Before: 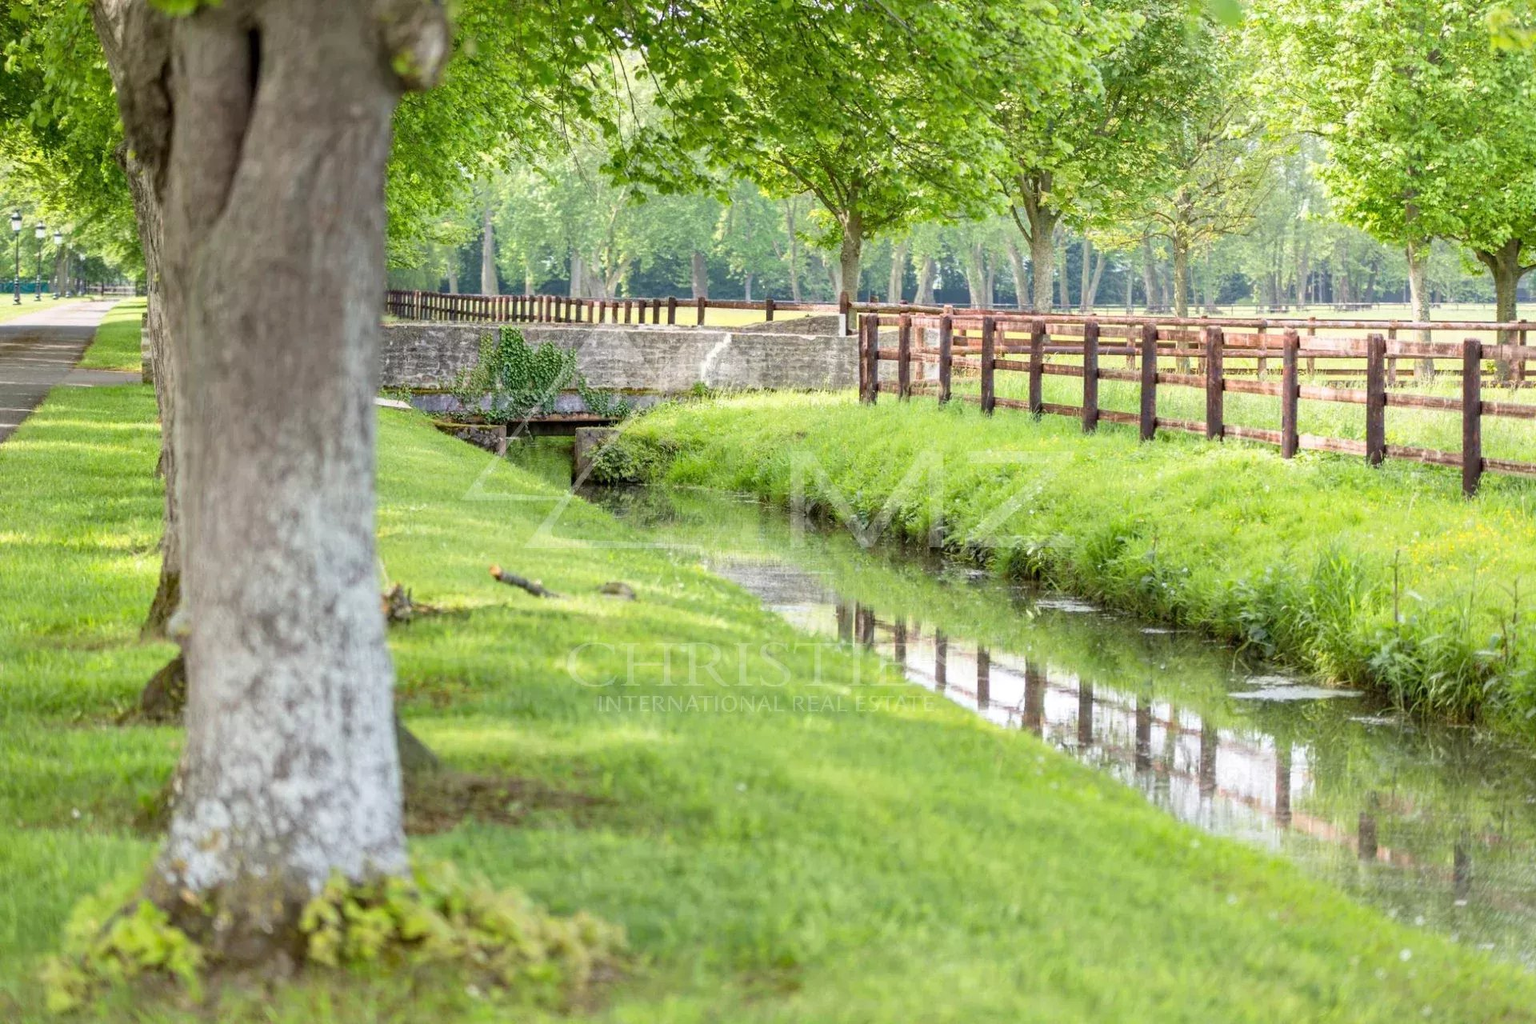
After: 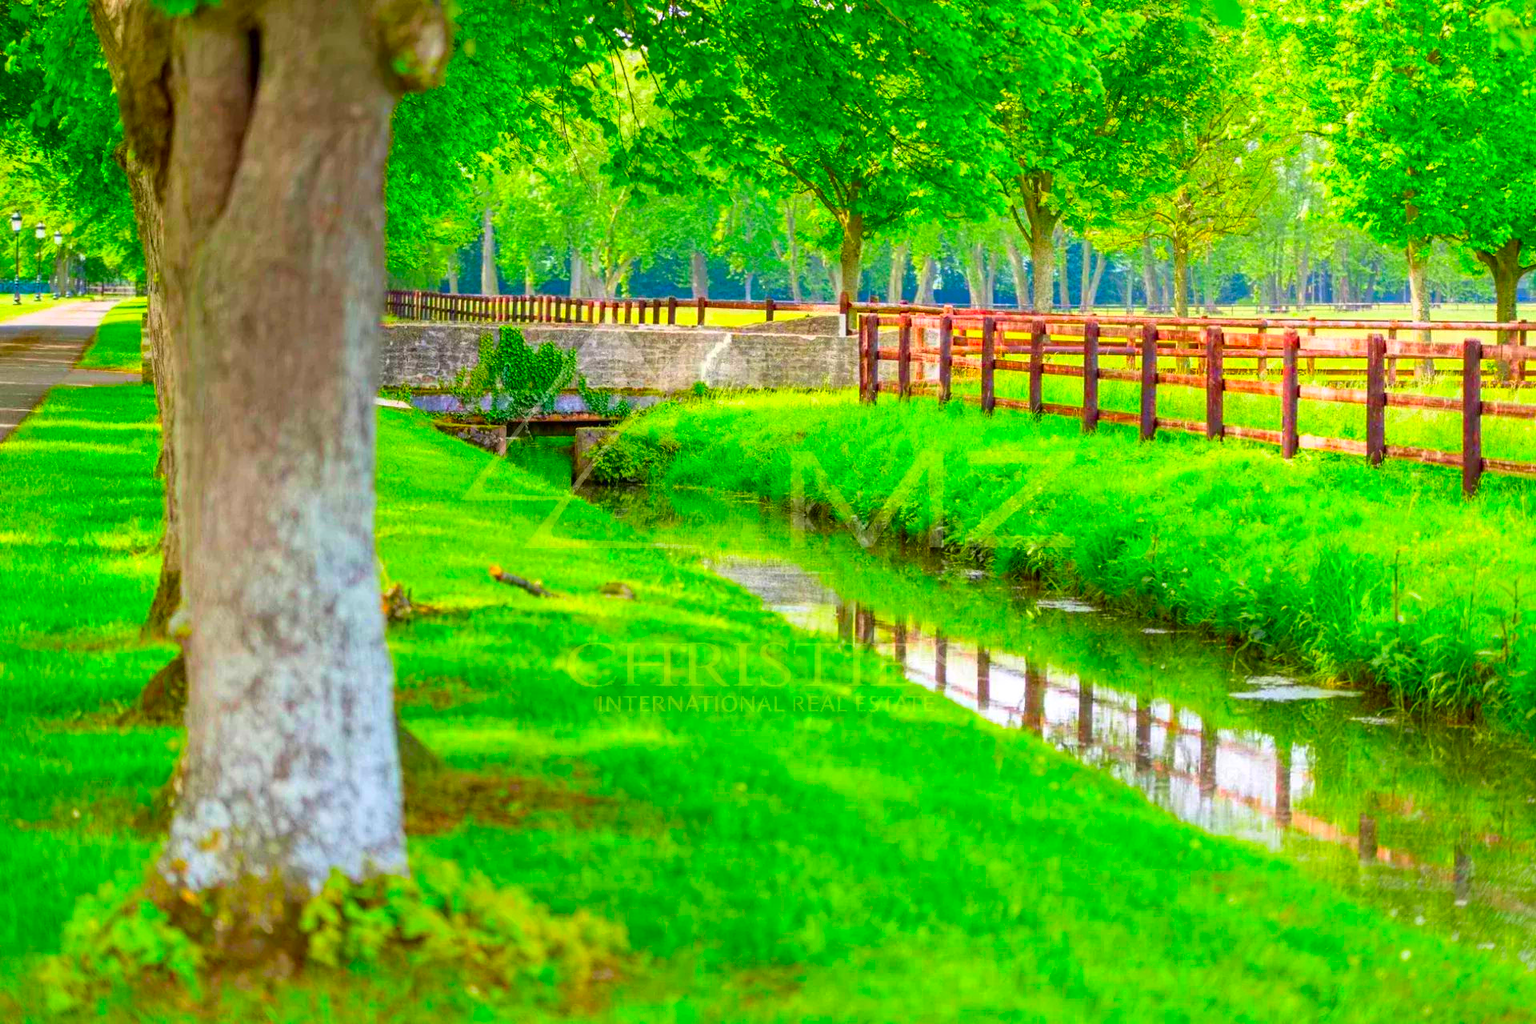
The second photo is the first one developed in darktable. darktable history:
color correction: saturation 3
